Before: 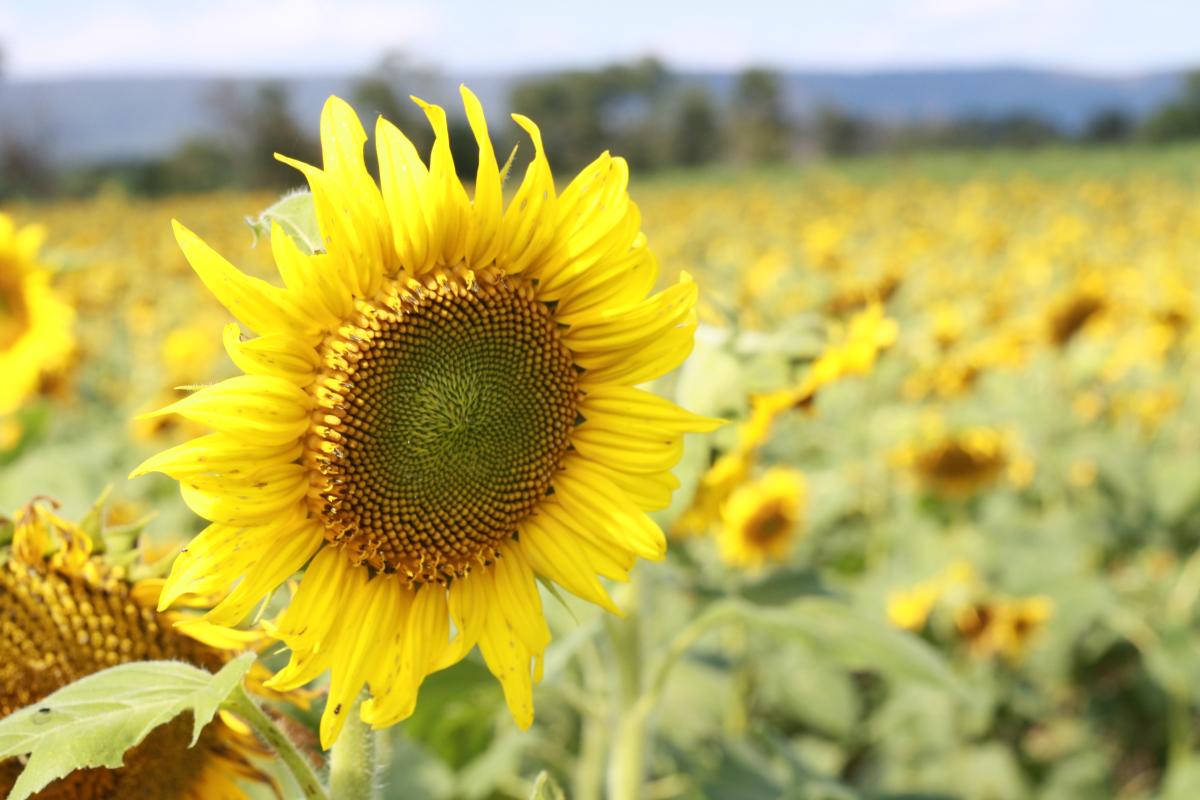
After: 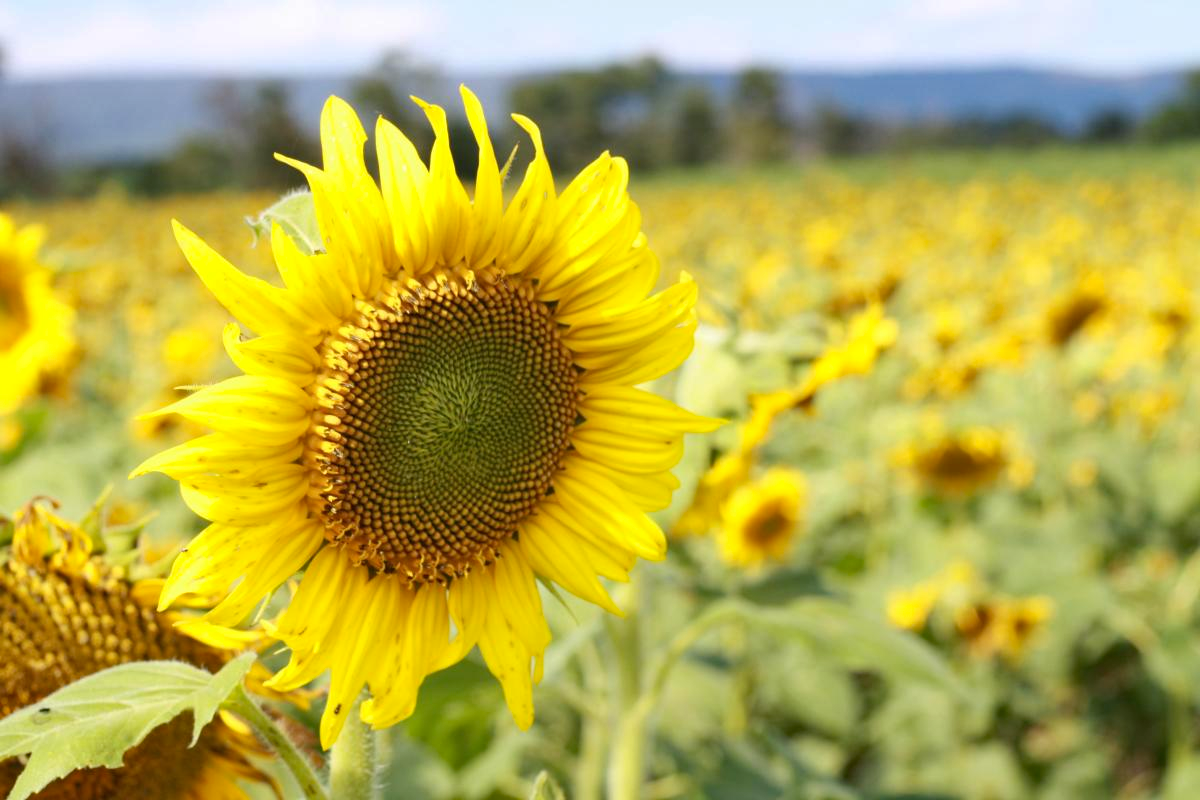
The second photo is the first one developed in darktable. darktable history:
haze removal: strength 0.279, distance 0.257, compatibility mode true, adaptive false
